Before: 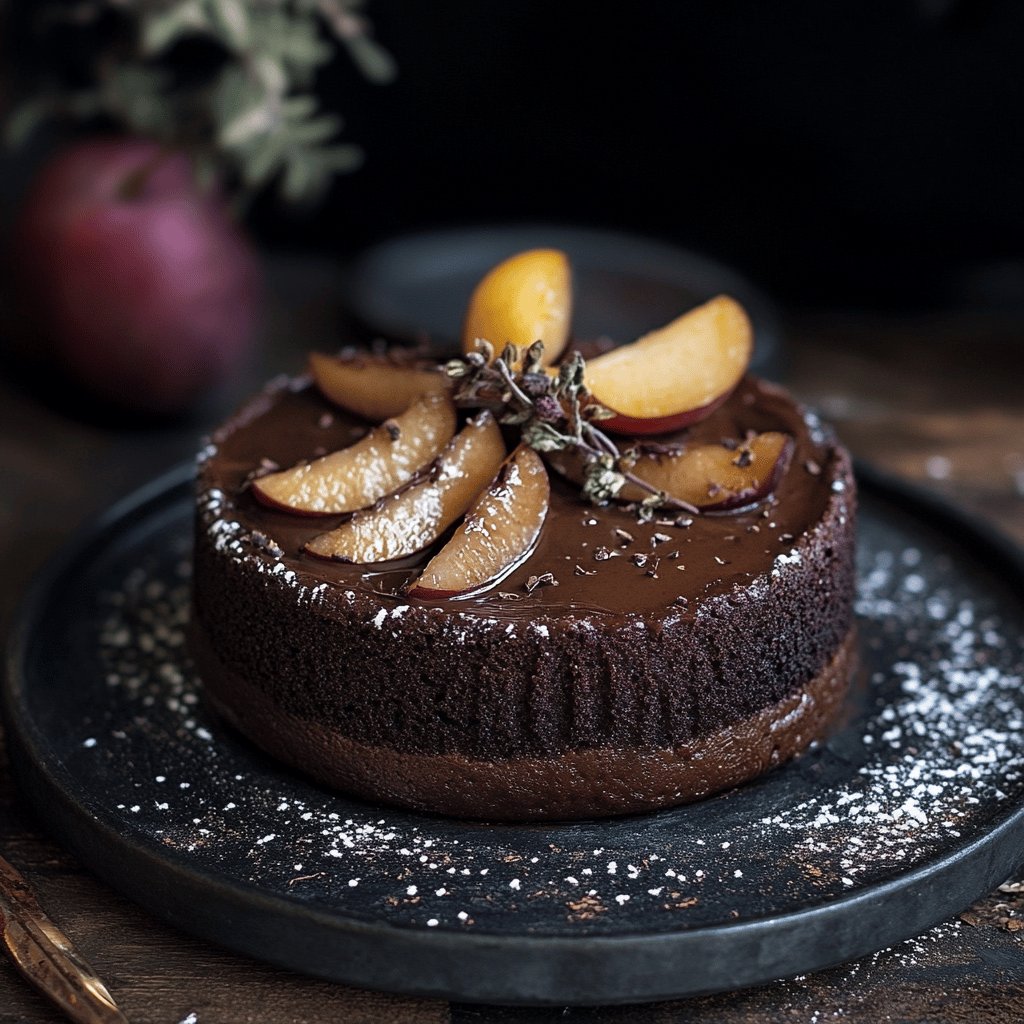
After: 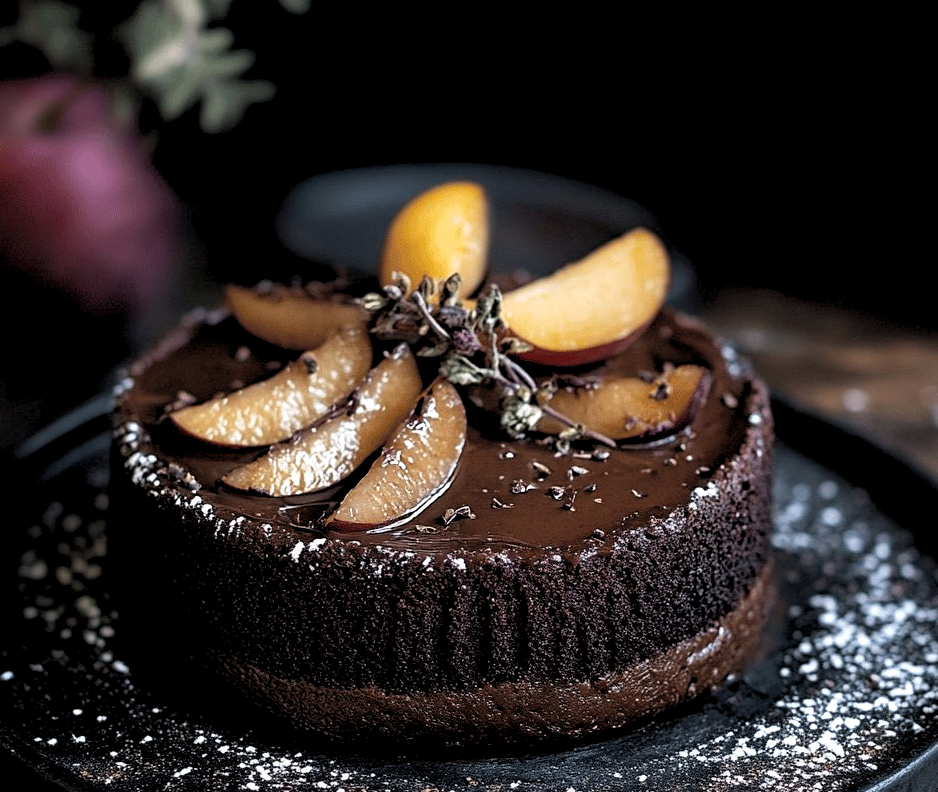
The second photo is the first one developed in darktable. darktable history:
crop: left 8.155%, top 6.611%, bottom 15.385%
rgb levels: levels [[0.01, 0.419, 0.839], [0, 0.5, 1], [0, 0.5, 1]]
